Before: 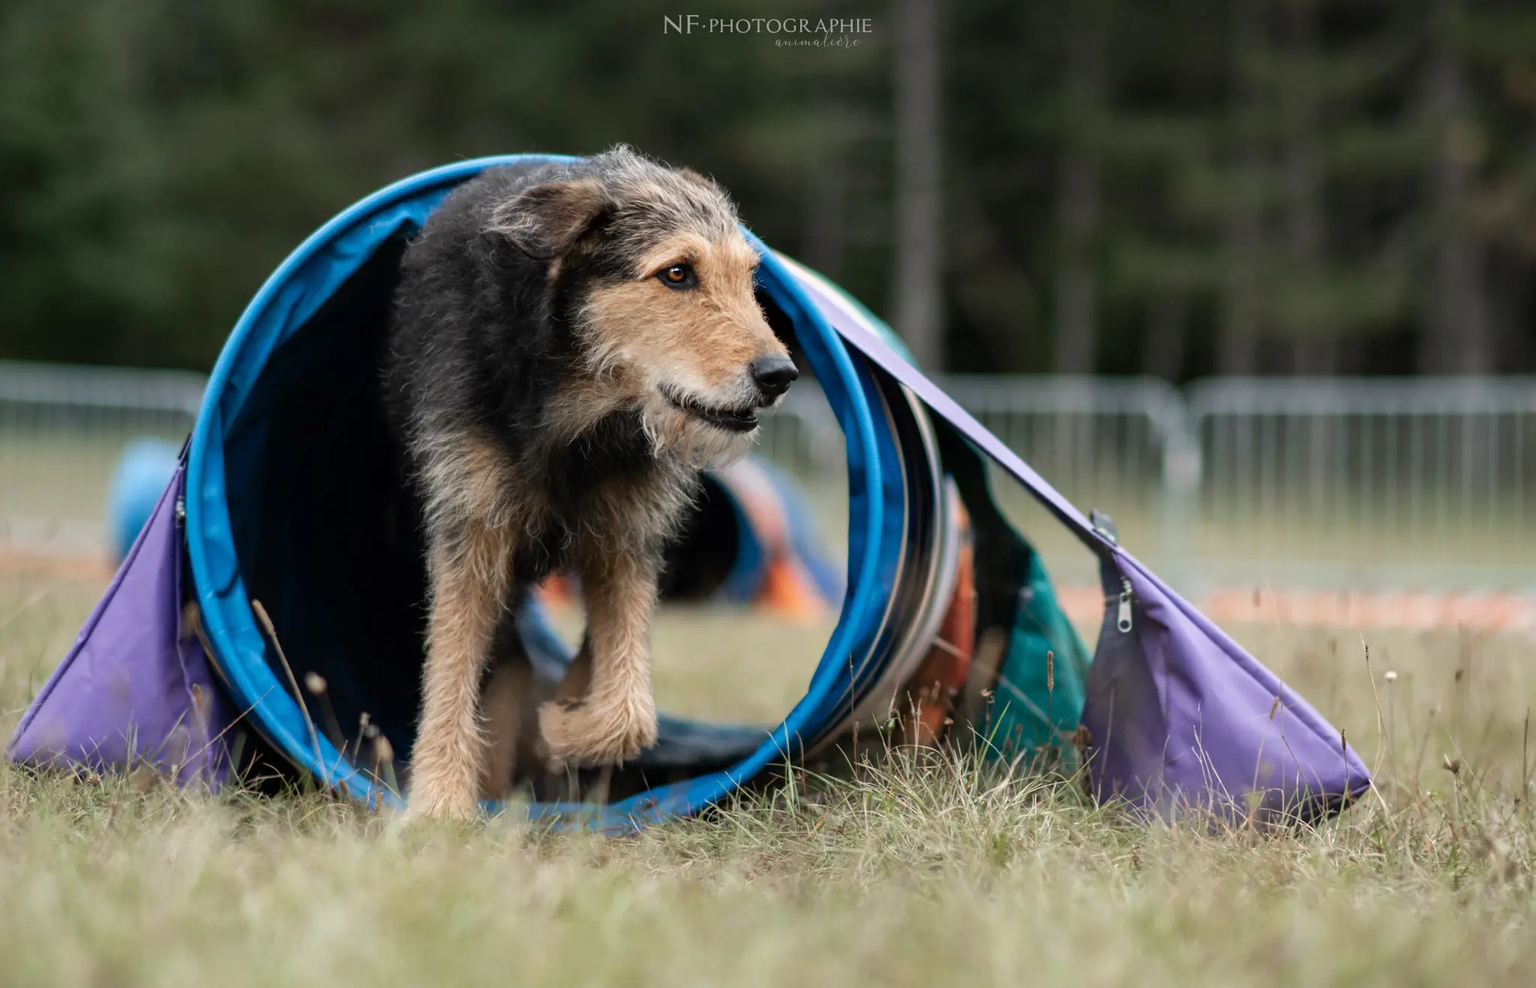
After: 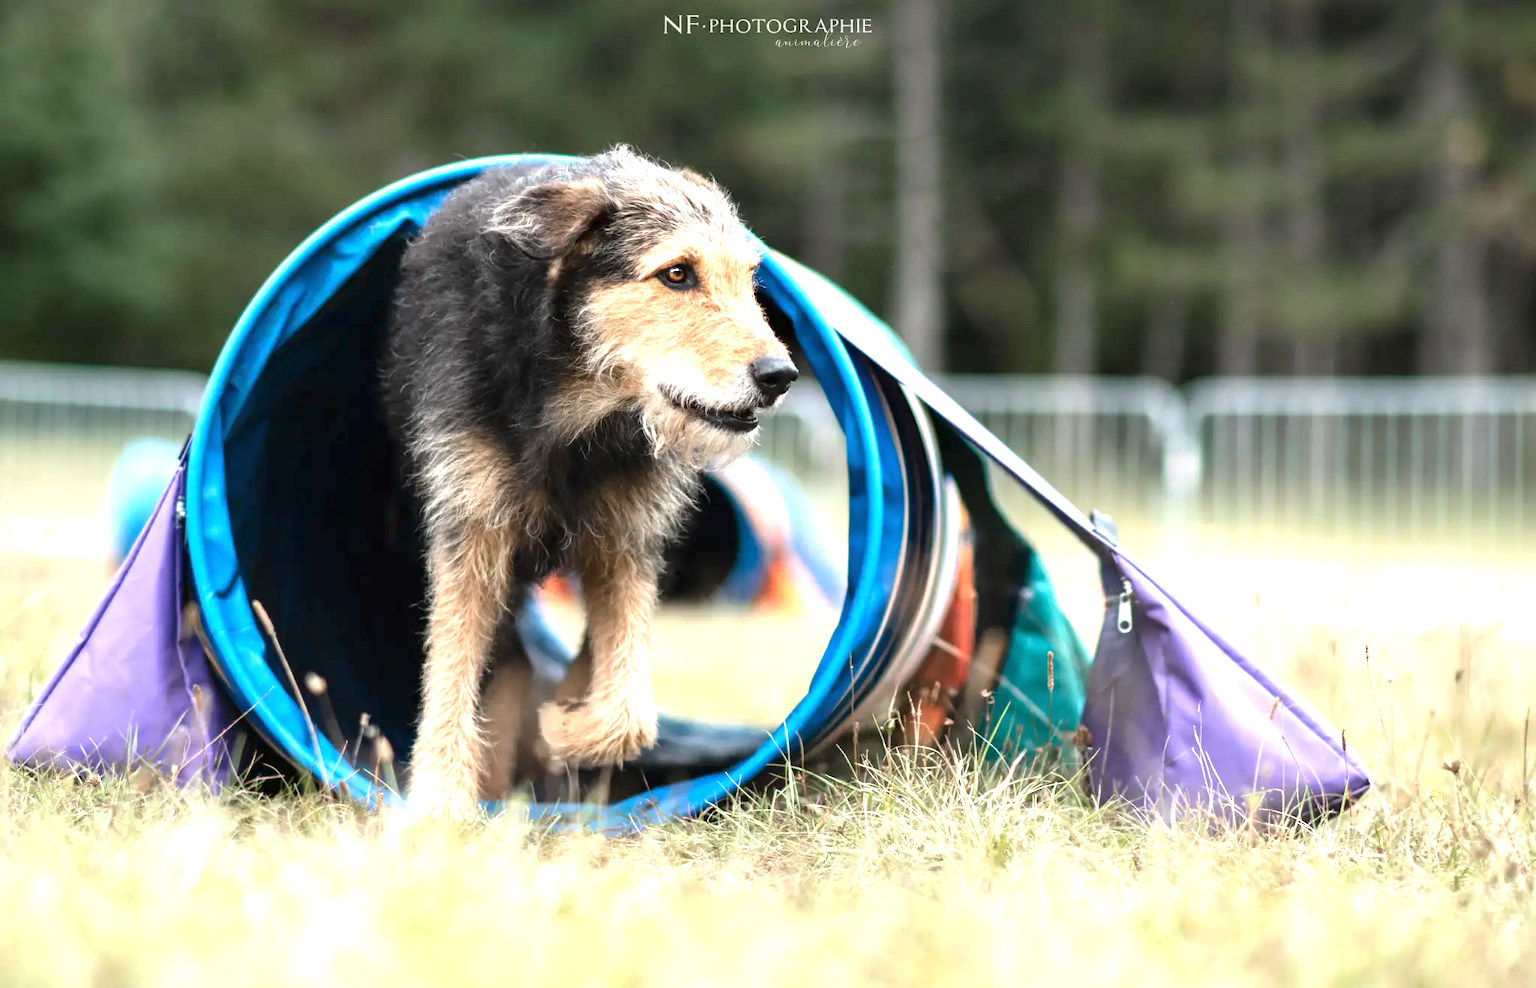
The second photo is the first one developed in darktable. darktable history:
exposure: black level correction 0, exposure 1.448 EV, compensate highlight preservation false
